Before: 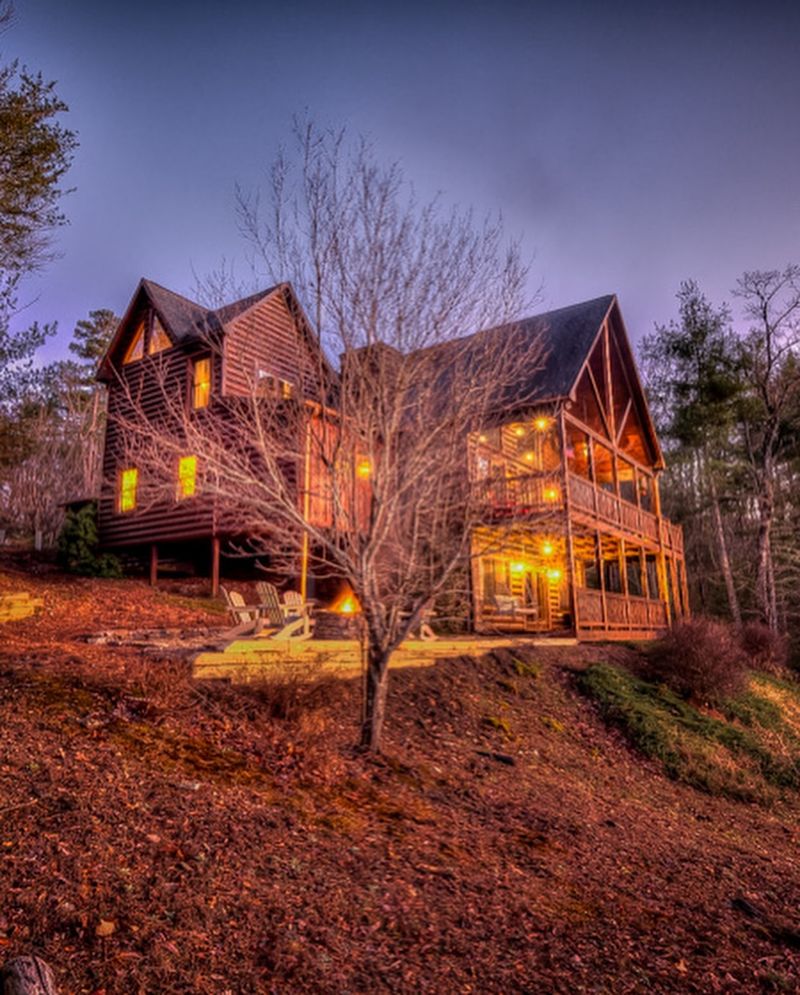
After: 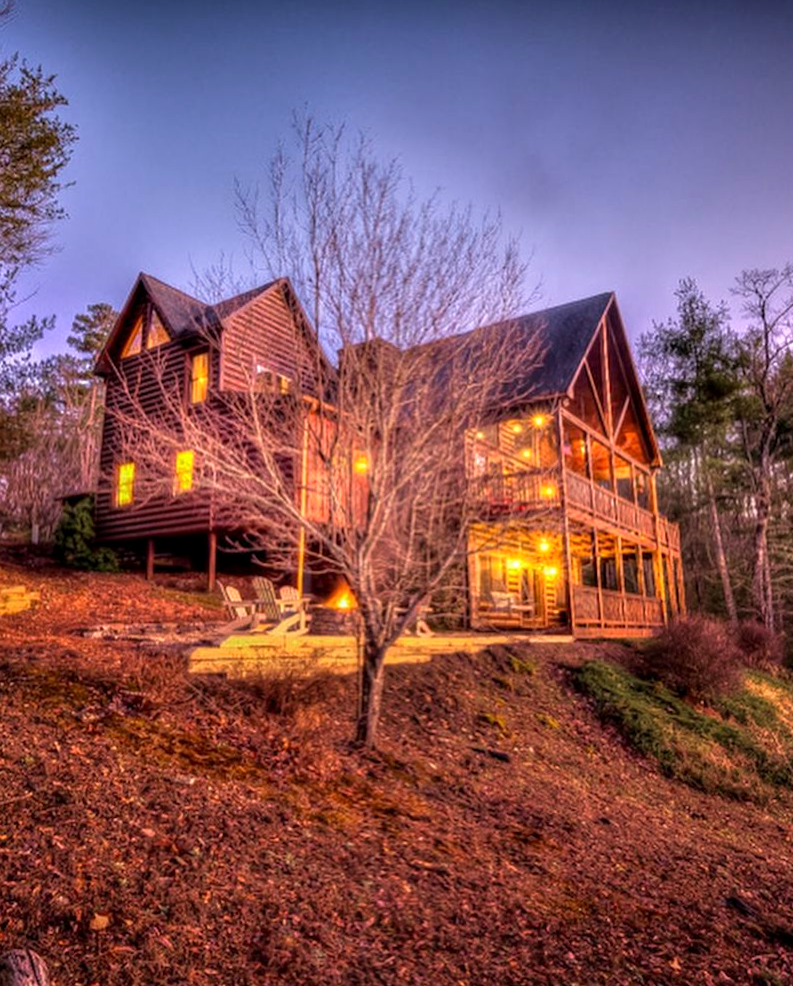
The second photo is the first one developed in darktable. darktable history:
crop and rotate: angle -0.391°
exposure: black level correction 0.001, exposure 0.498 EV, compensate highlight preservation false
velvia: on, module defaults
